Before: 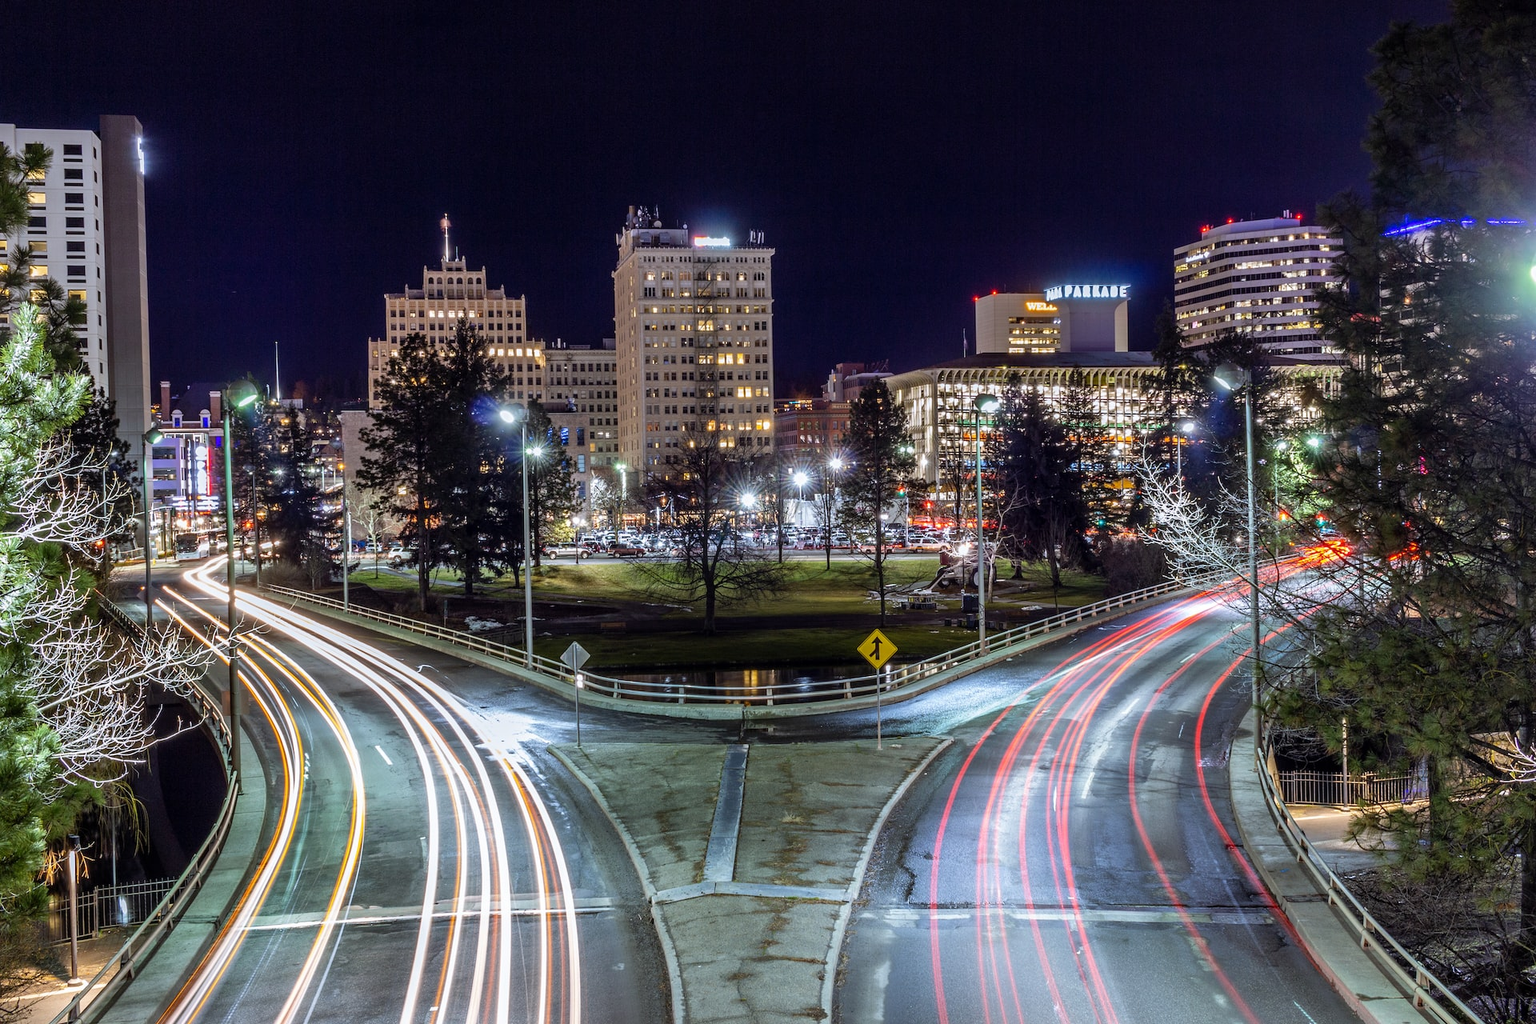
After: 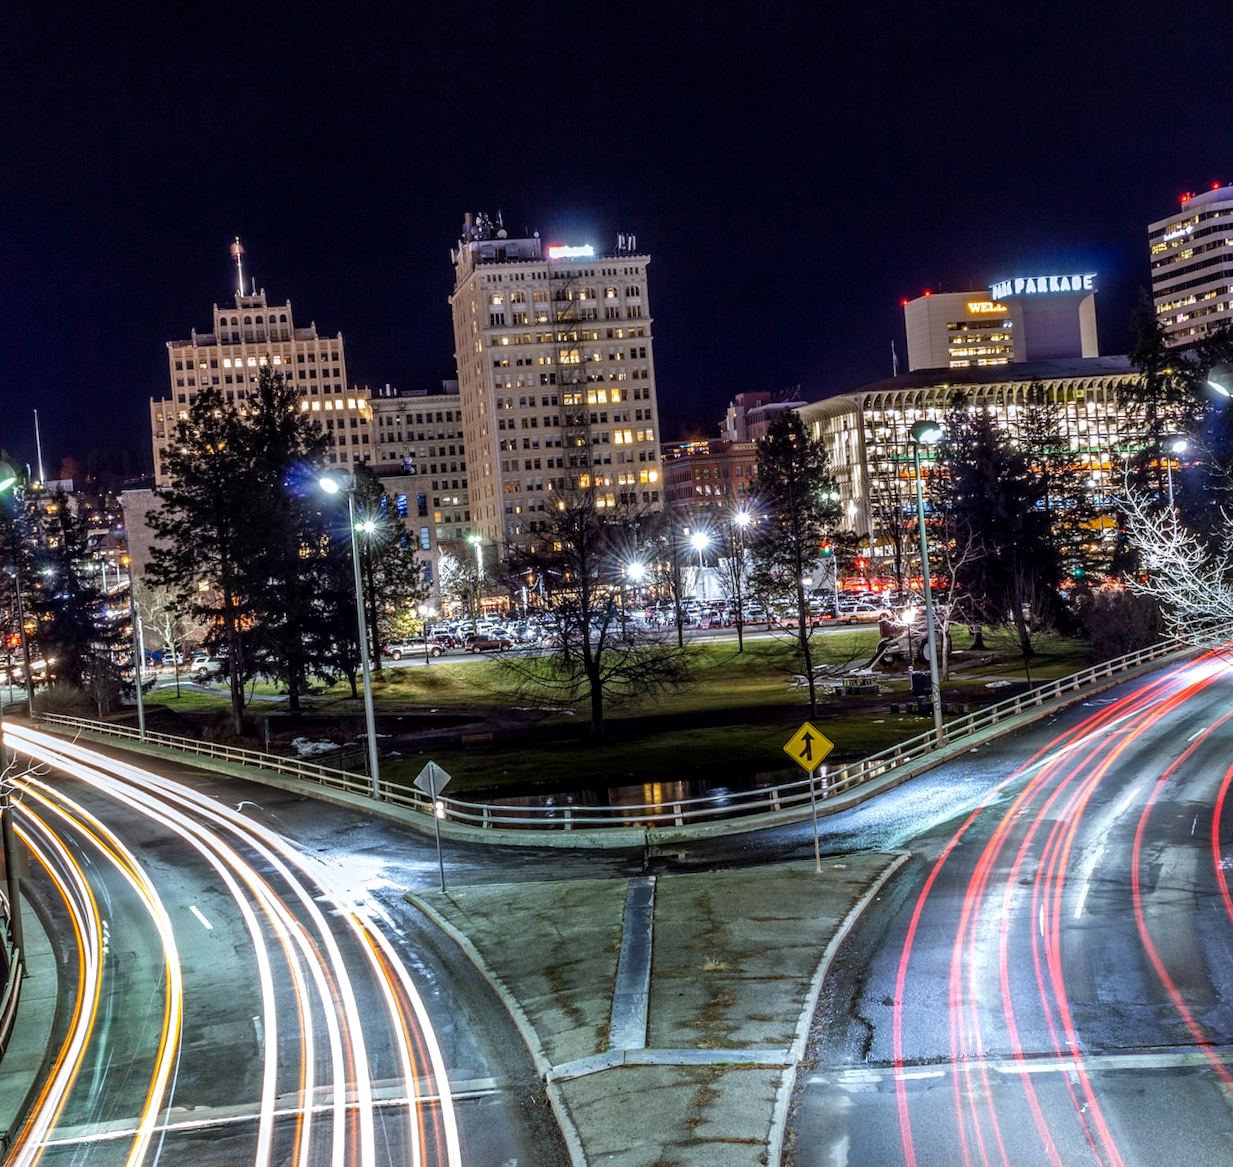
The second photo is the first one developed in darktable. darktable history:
rotate and perspective: rotation -3.52°, crop left 0.036, crop right 0.964, crop top 0.081, crop bottom 0.919
local contrast: on, module defaults
crop and rotate: left 14.292%, right 19.041%
white balance: emerald 1
tone equalizer: on, module defaults
exposure: exposure -0.116 EV, compensate exposure bias true, compensate highlight preservation false
color balance: contrast 10%
